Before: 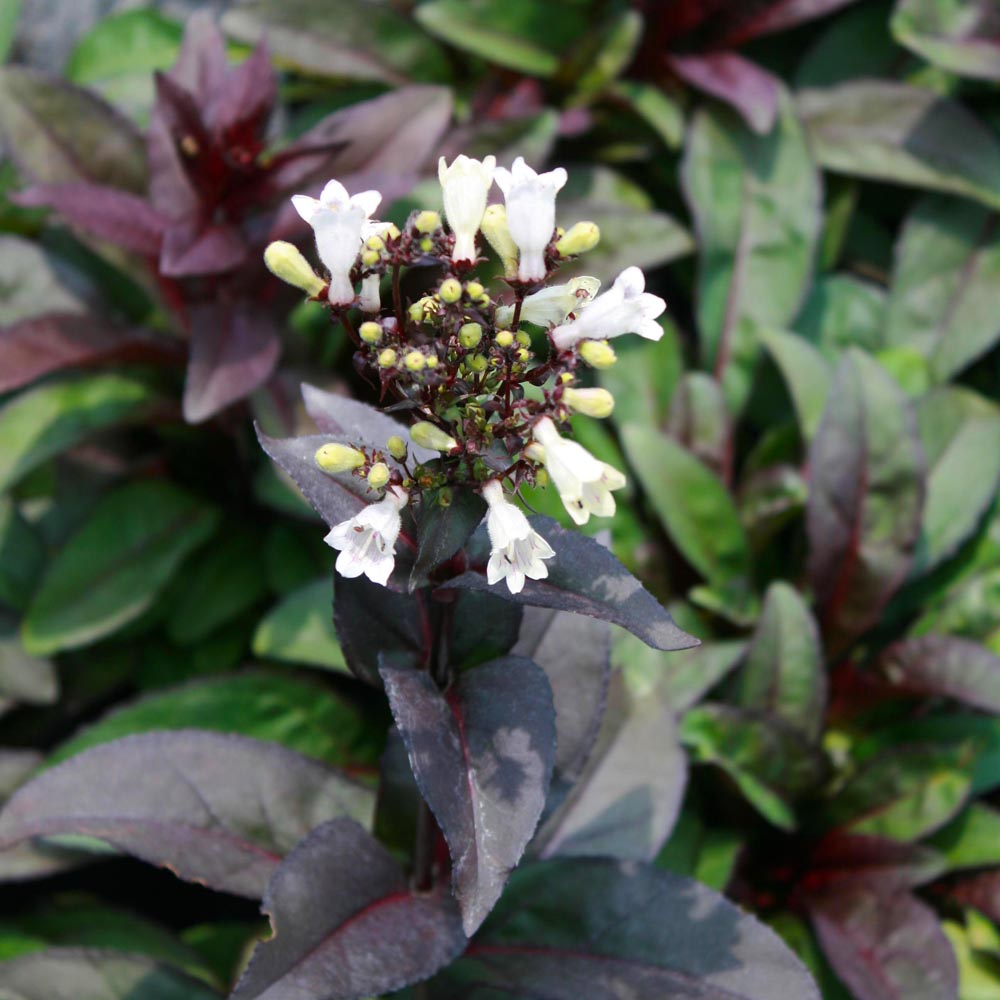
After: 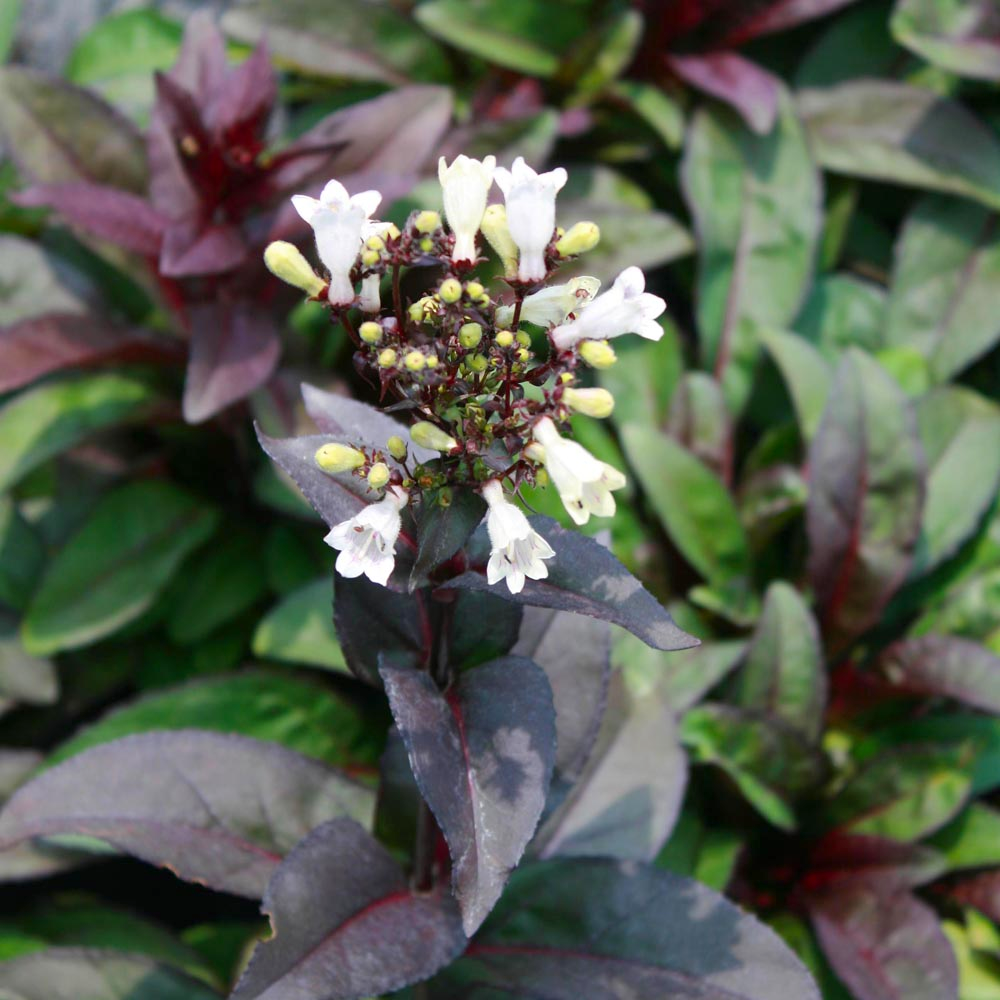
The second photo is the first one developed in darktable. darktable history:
levels: levels [0, 0.478, 1]
tone equalizer: on, module defaults
